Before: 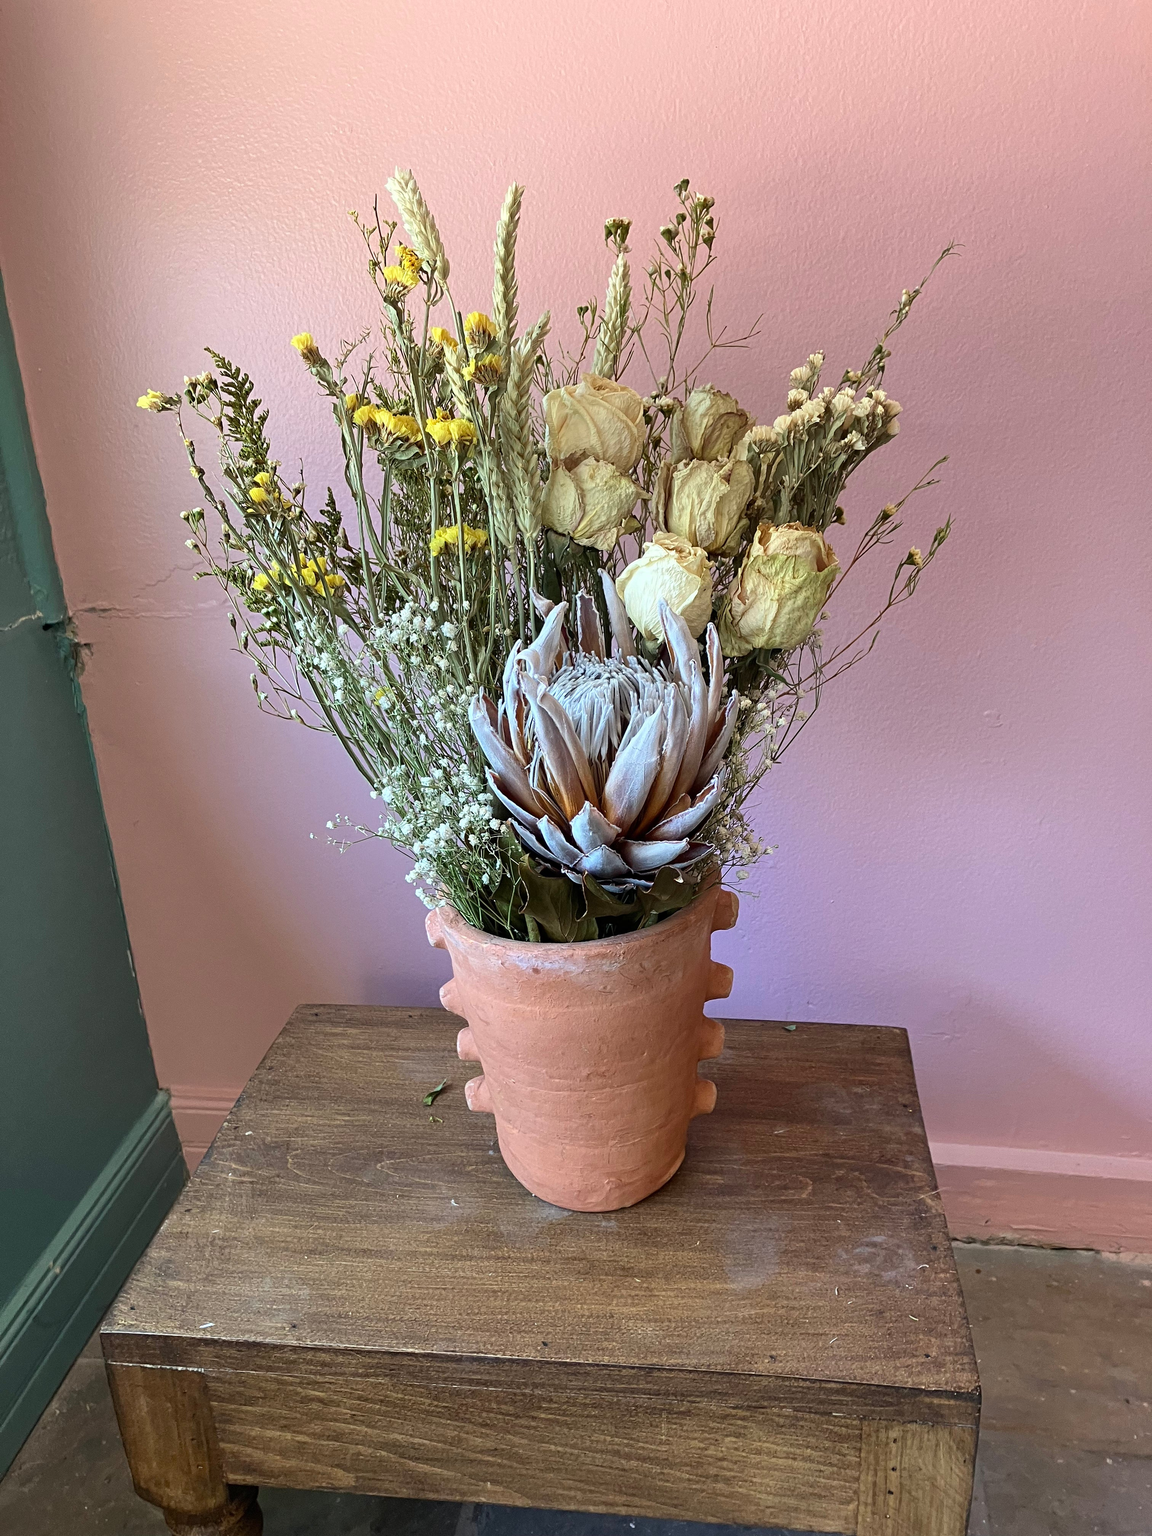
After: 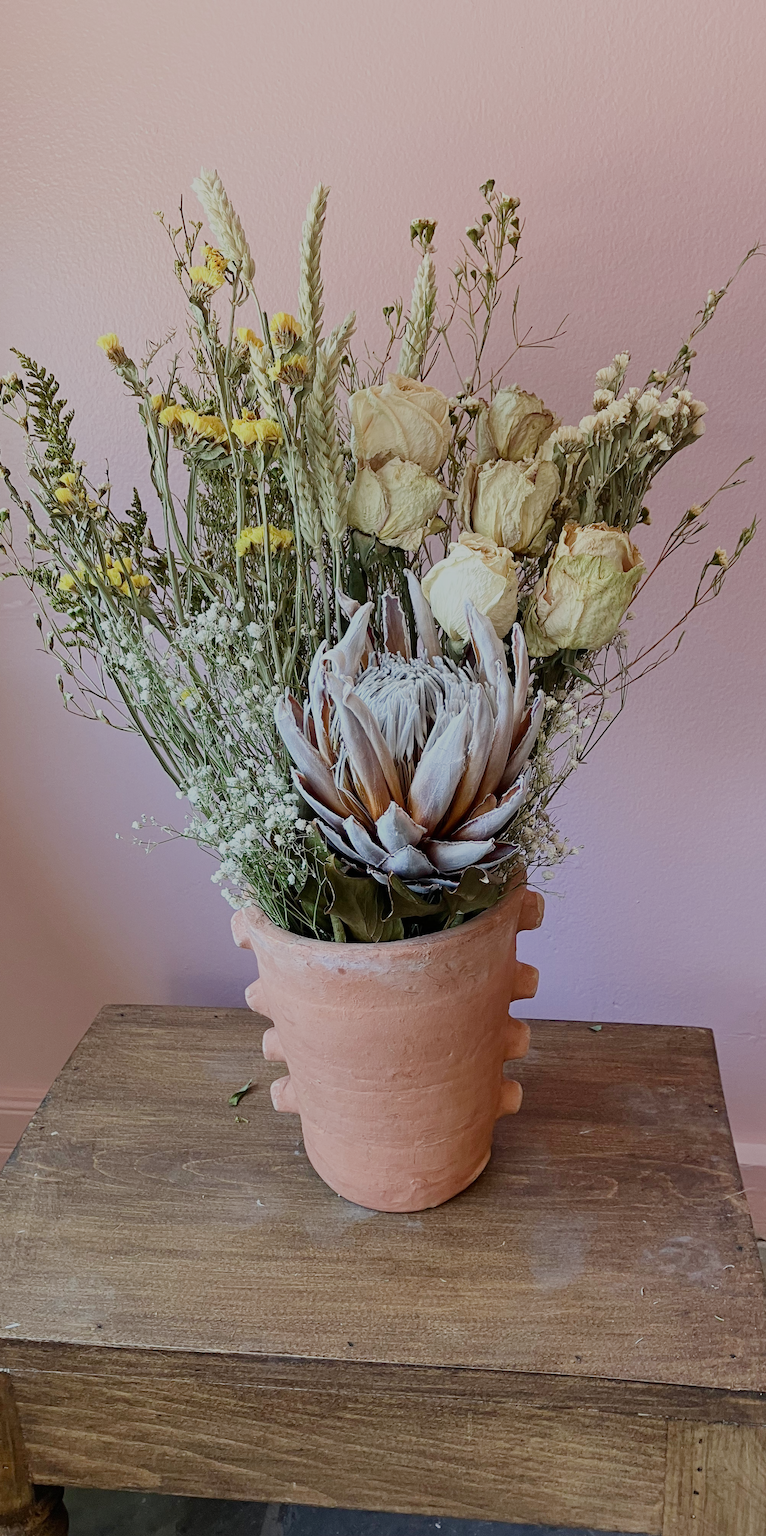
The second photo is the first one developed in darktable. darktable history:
crop: left 16.899%, right 16.556%
sigmoid: contrast 1.05, skew -0.15
